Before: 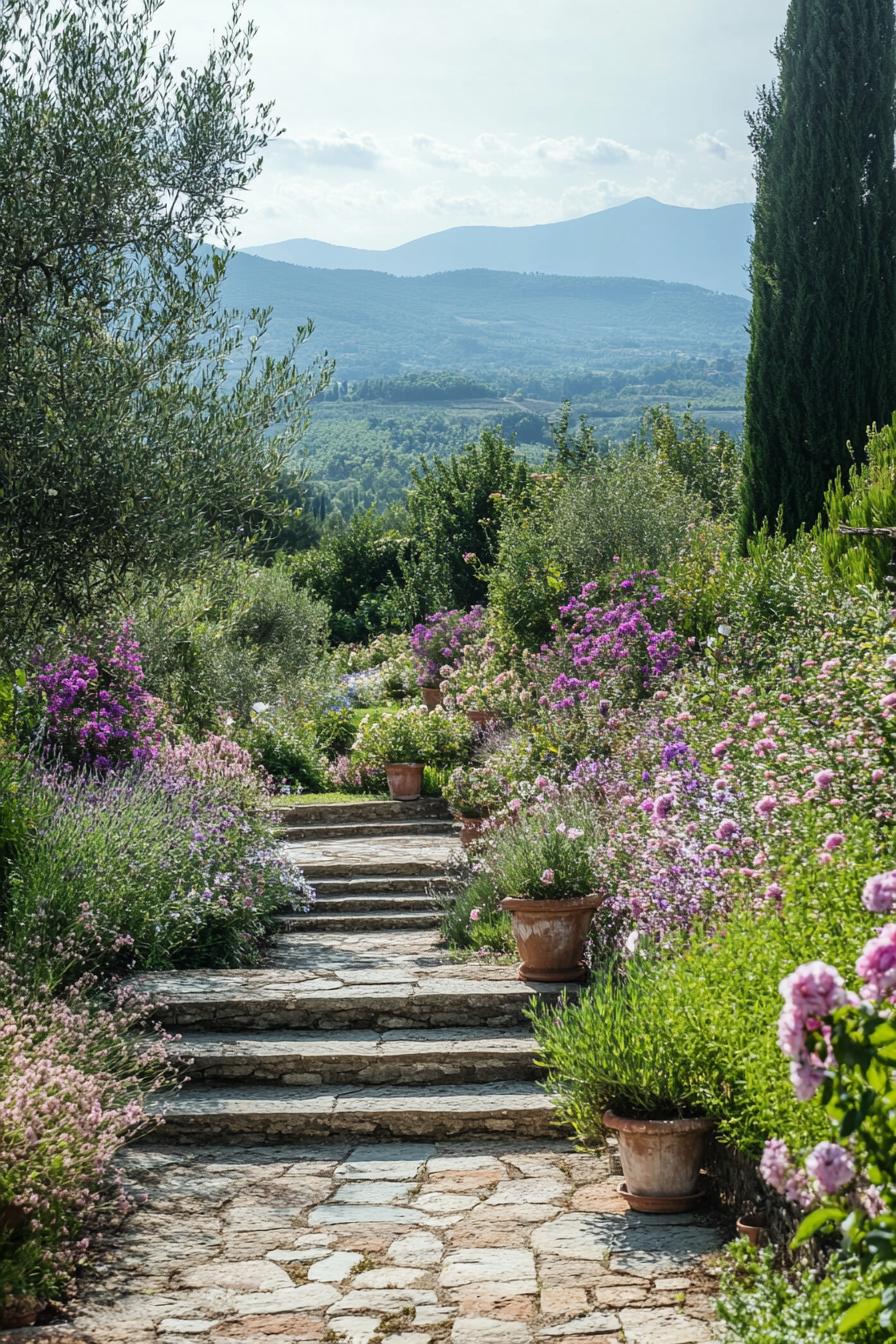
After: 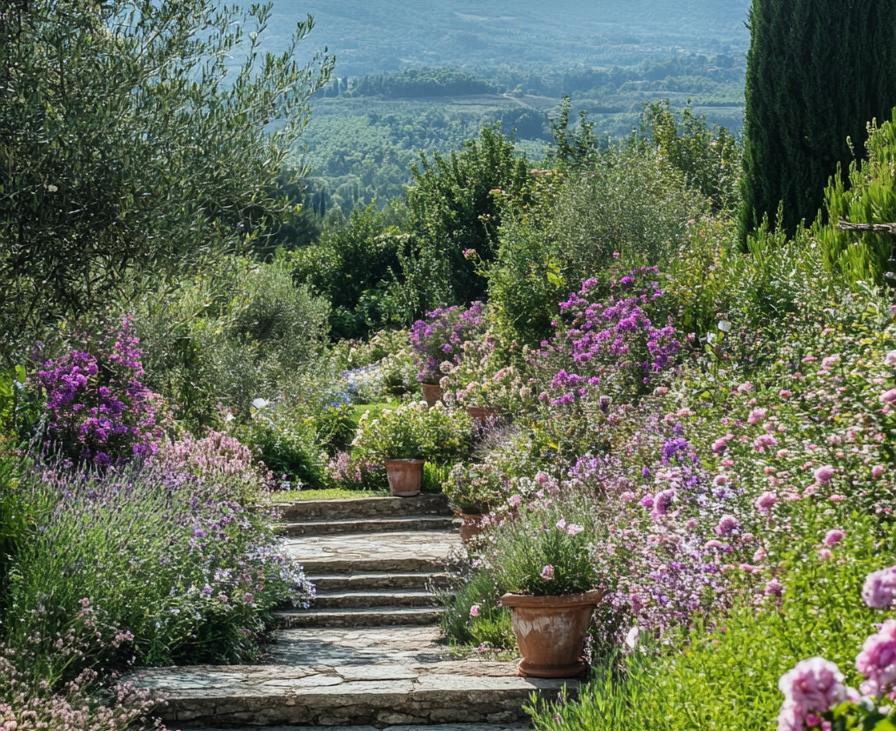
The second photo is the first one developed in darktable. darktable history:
crop and rotate: top 22.665%, bottom 22.884%
shadows and highlights: shadows 24.5, highlights -79.88, soften with gaussian
